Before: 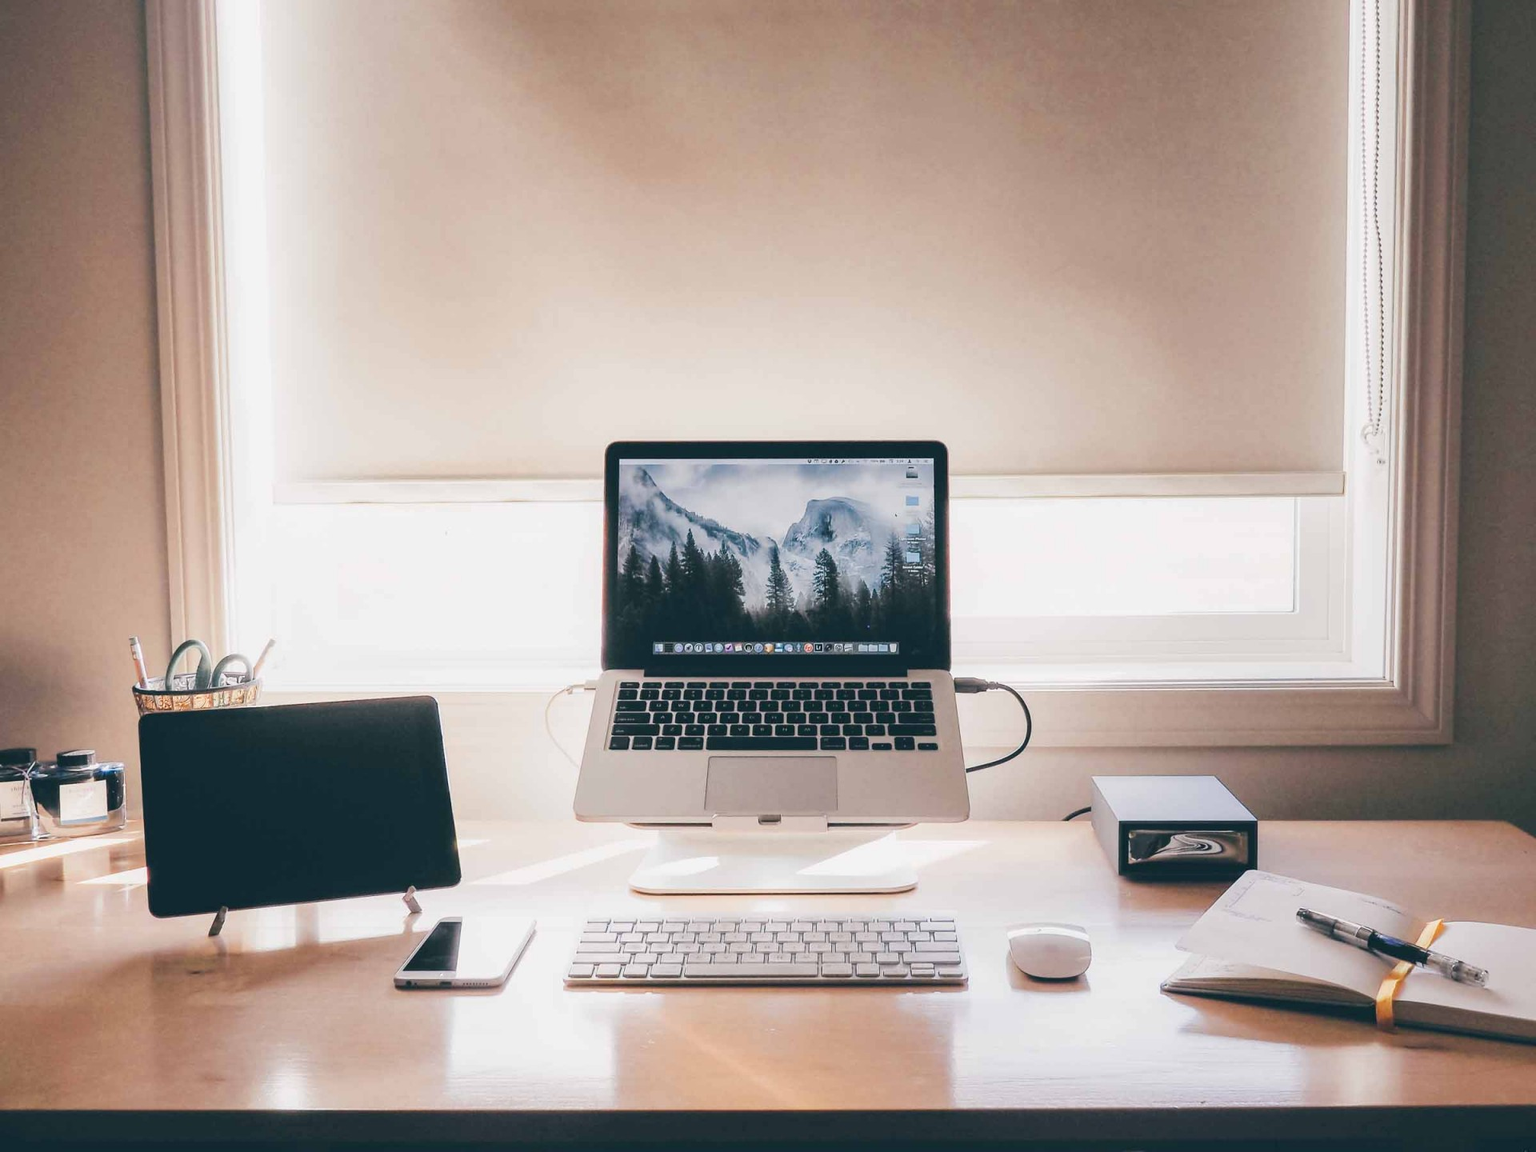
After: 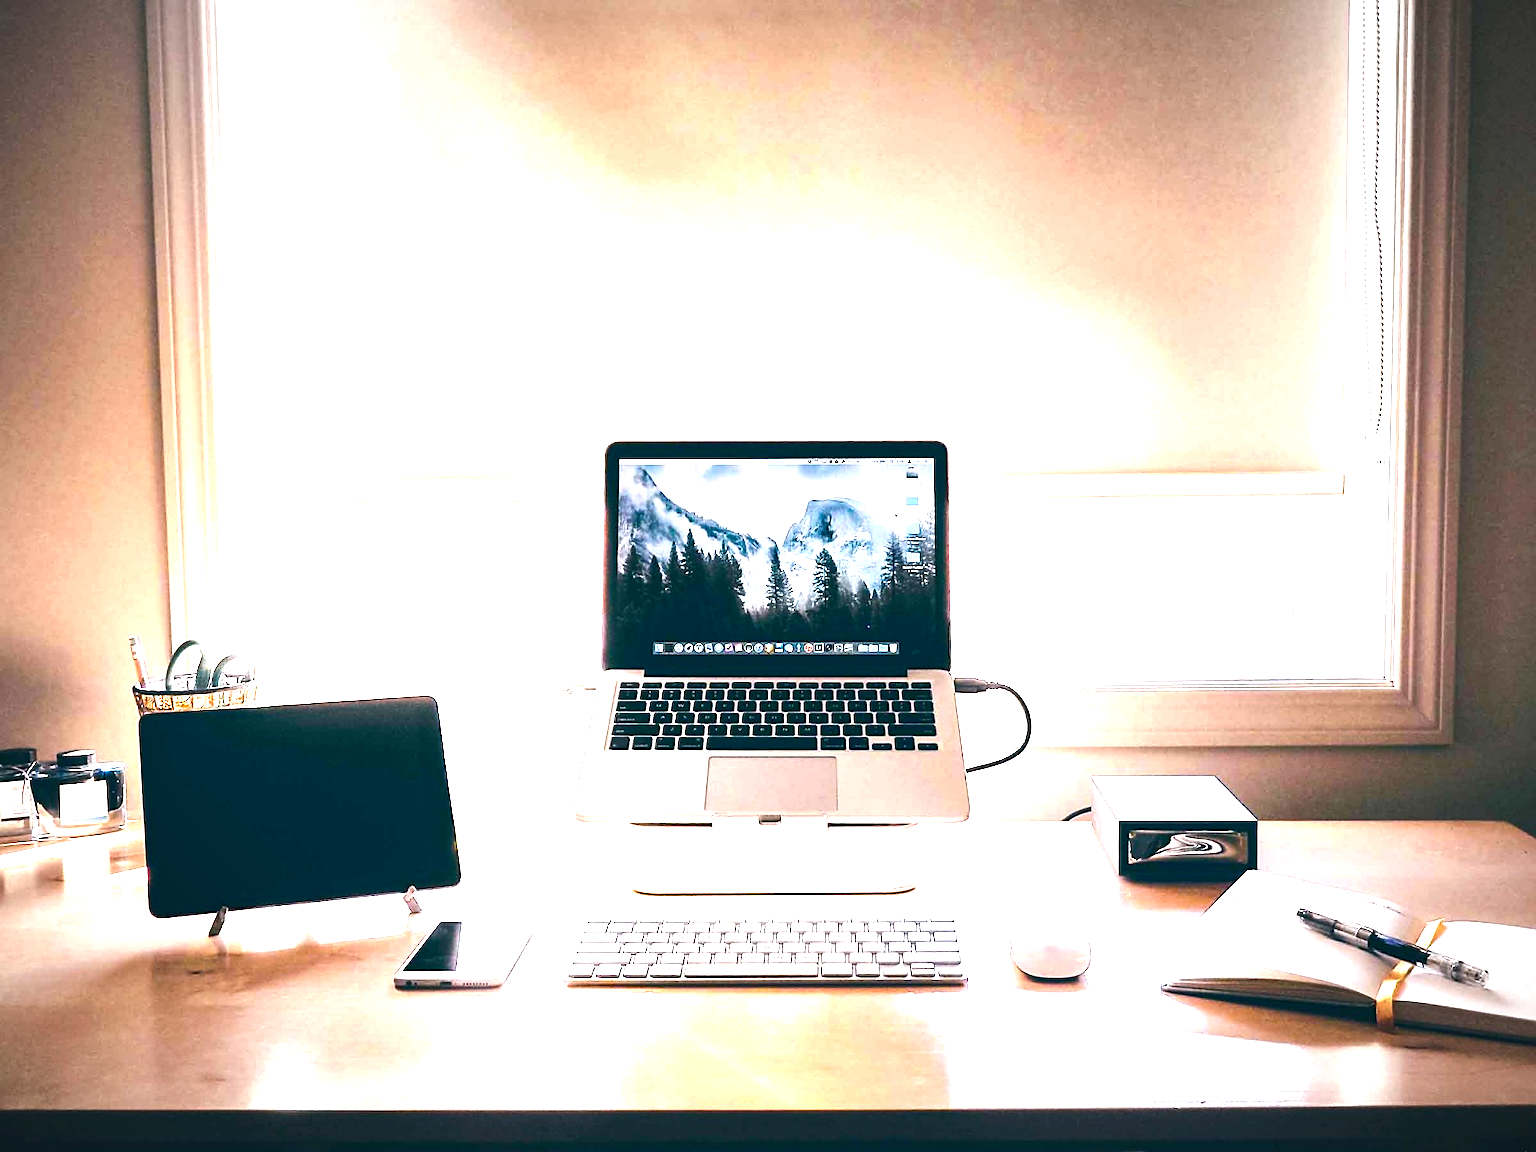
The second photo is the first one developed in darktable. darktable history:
vignetting: fall-off radius 60.13%, automatic ratio true
sharpen: on, module defaults
color balance rgb: power › hue 61.1°, linear chroma grading › global chroma 14.896%, perceptual saturation grading › global saturation 20%, perceptual saturation grading › highlights -25.177%, perceptual saturation grading › shadows 50.173%, perceptual brilliance grading › highlights 47.846%, perceptual brilliance grading › mid-tones 22.342%, perceptual brilliance grading › shadows -6.311%, global vibrance 19.073%
